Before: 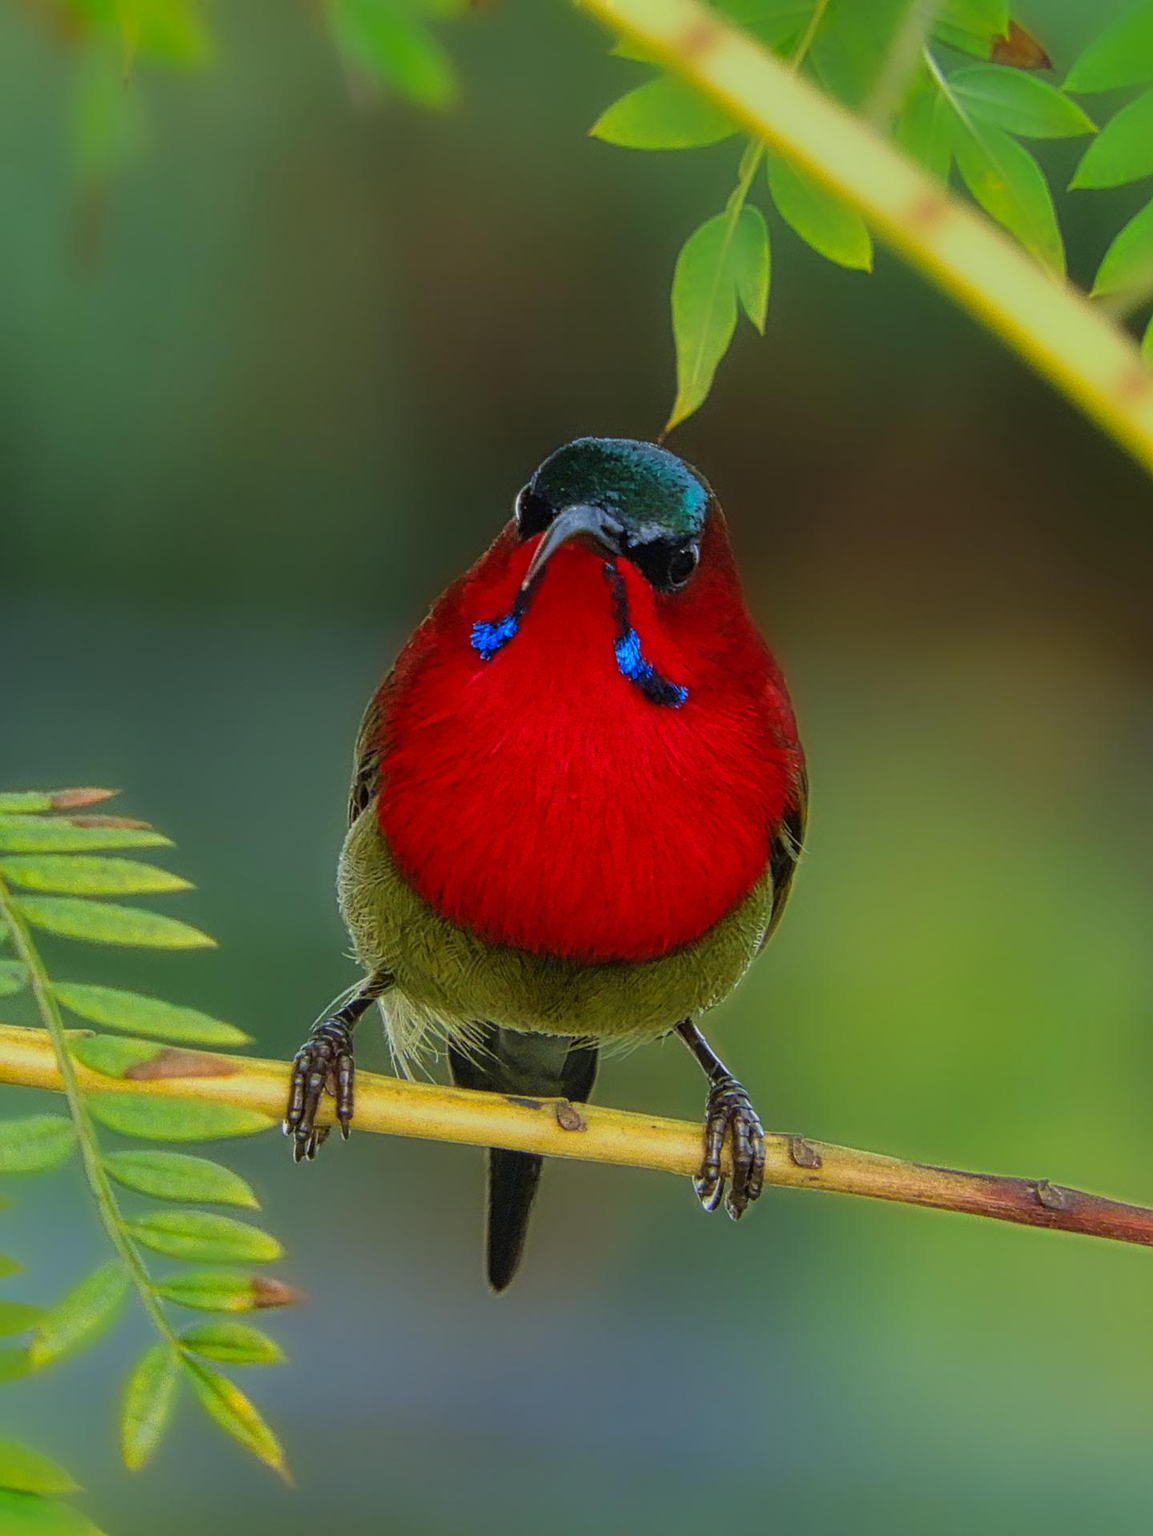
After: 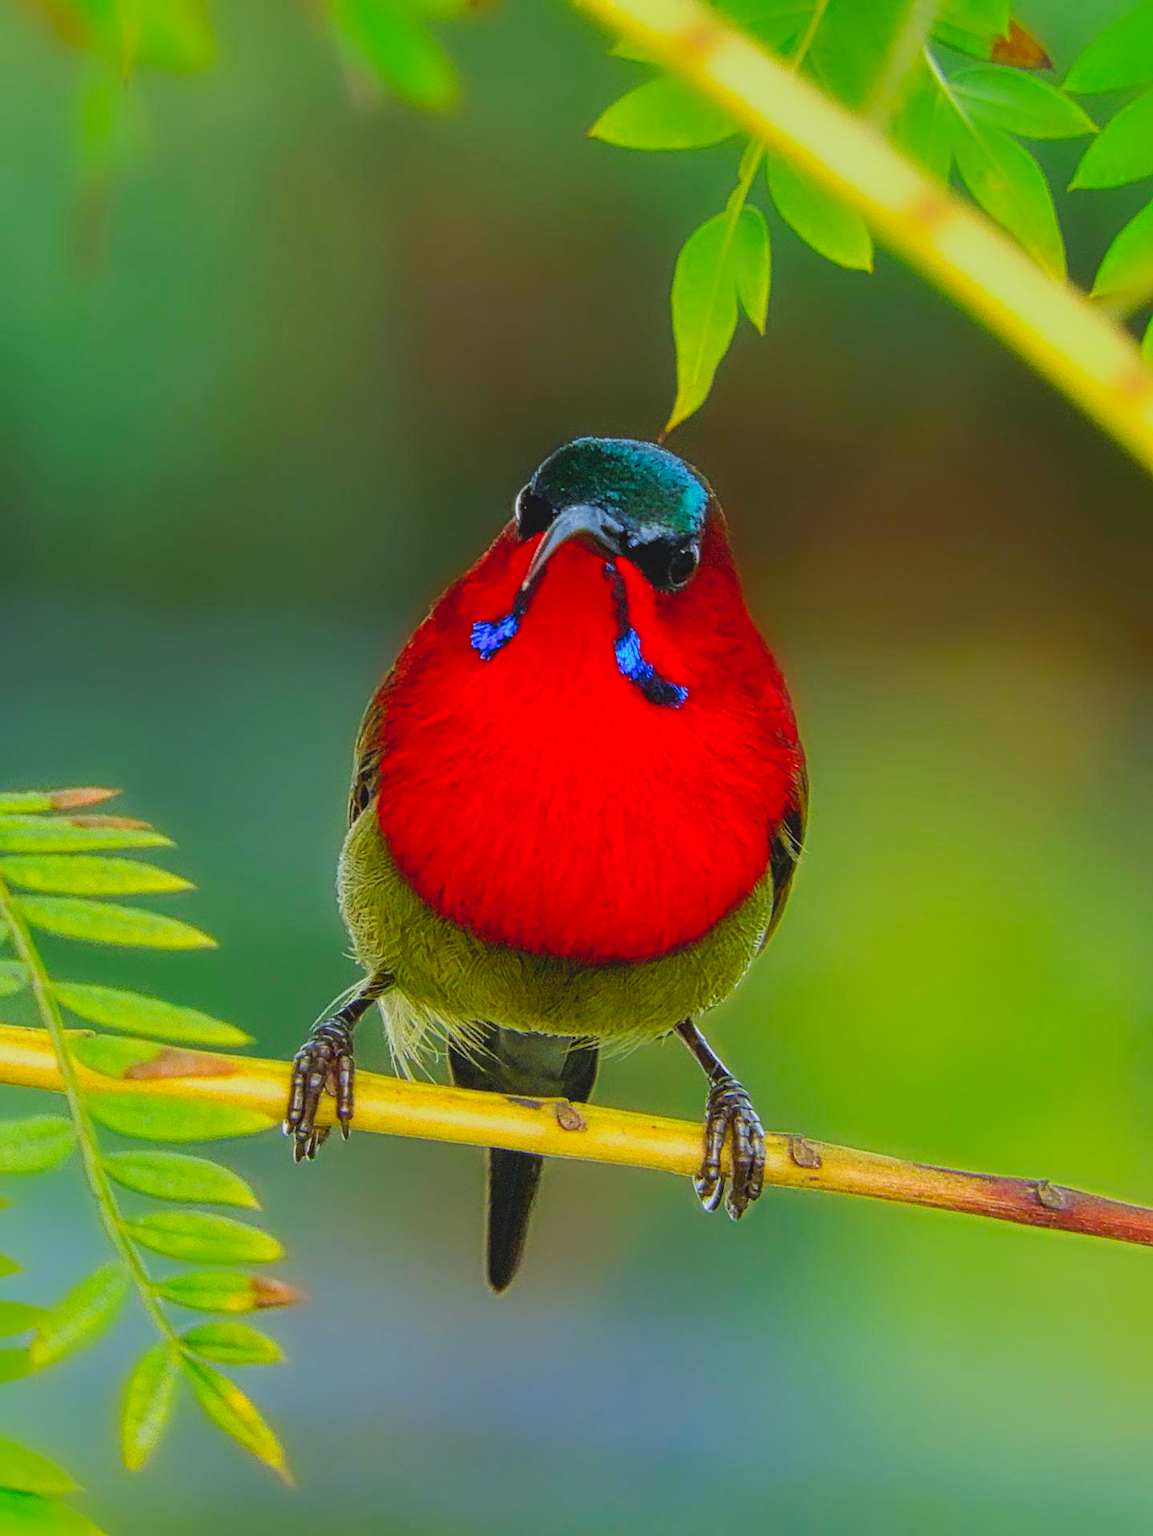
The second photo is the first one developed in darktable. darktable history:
contrast brightness saturation: contrast -0.177, saturation 0.19
tone curve: curves: ch0 [(0, 0) (0.003, 0.047) (0.011, 0.051) (0.025, 0.051) (0.044, 0.057) (0.069, 0.068) (0.1, 0.076) (0.136, 0.108) (0.177, 0.166) (0.224, 0.229) (0.277, 0.299) (0.335, 0.364) (0.399, 0.46) (0.468, 0.553) (0.543, 0.639) (0.623, 0.724) (0.709, 0.808) (0.801, 0.886) (0.898, 0.954) (1, 1)], preserve colors none
